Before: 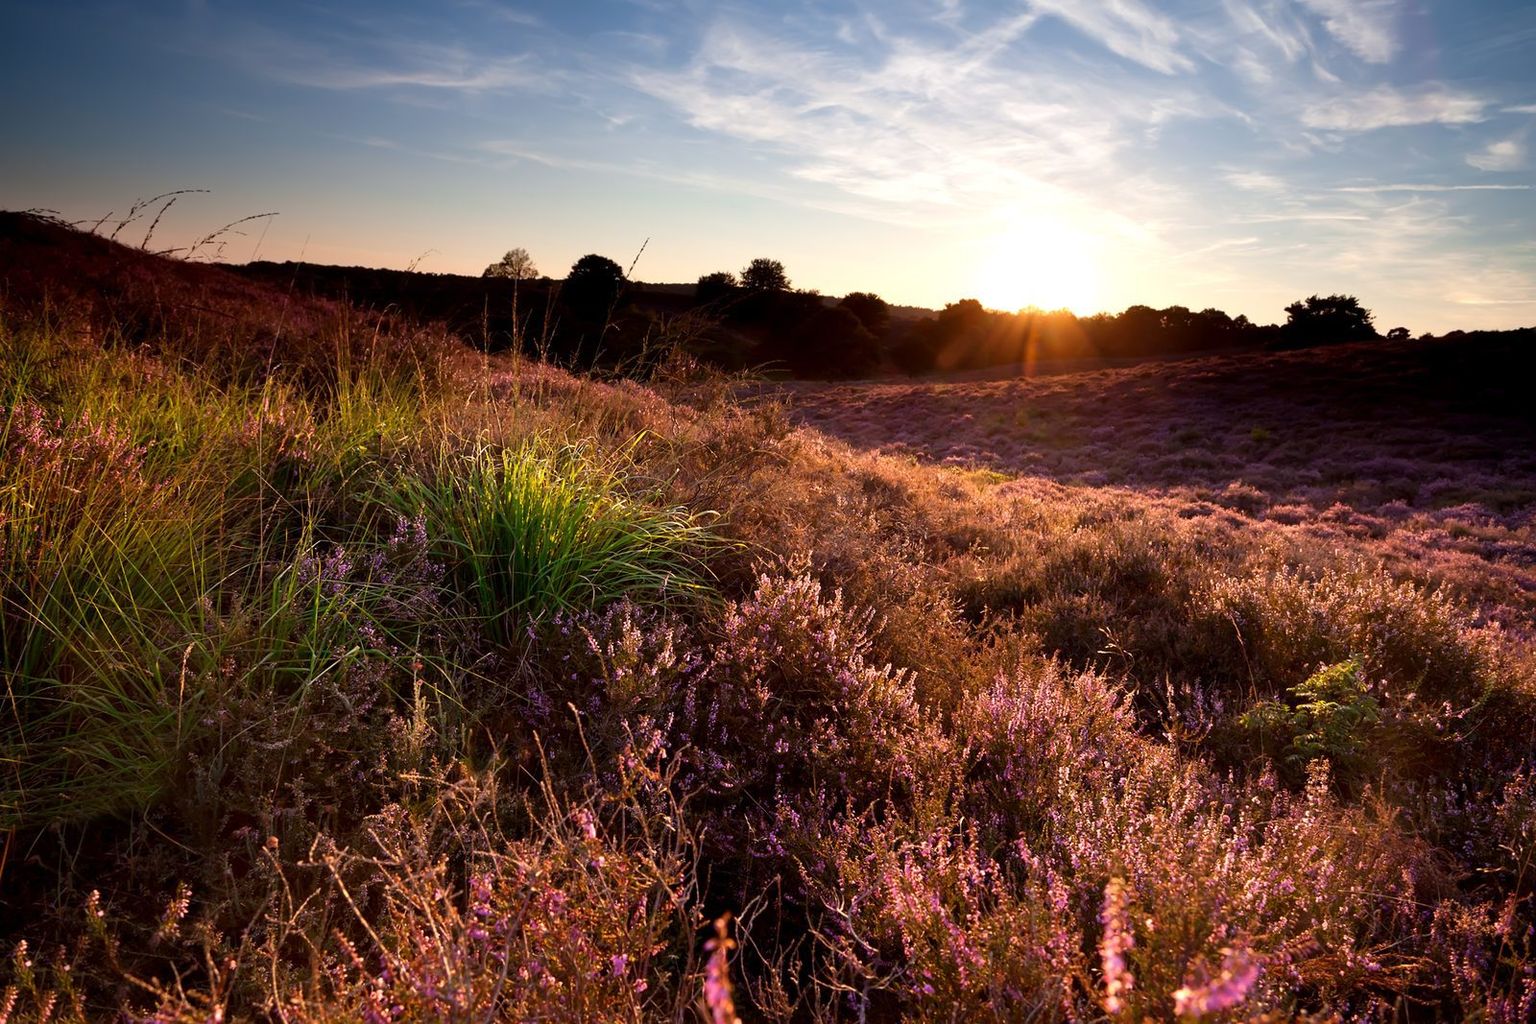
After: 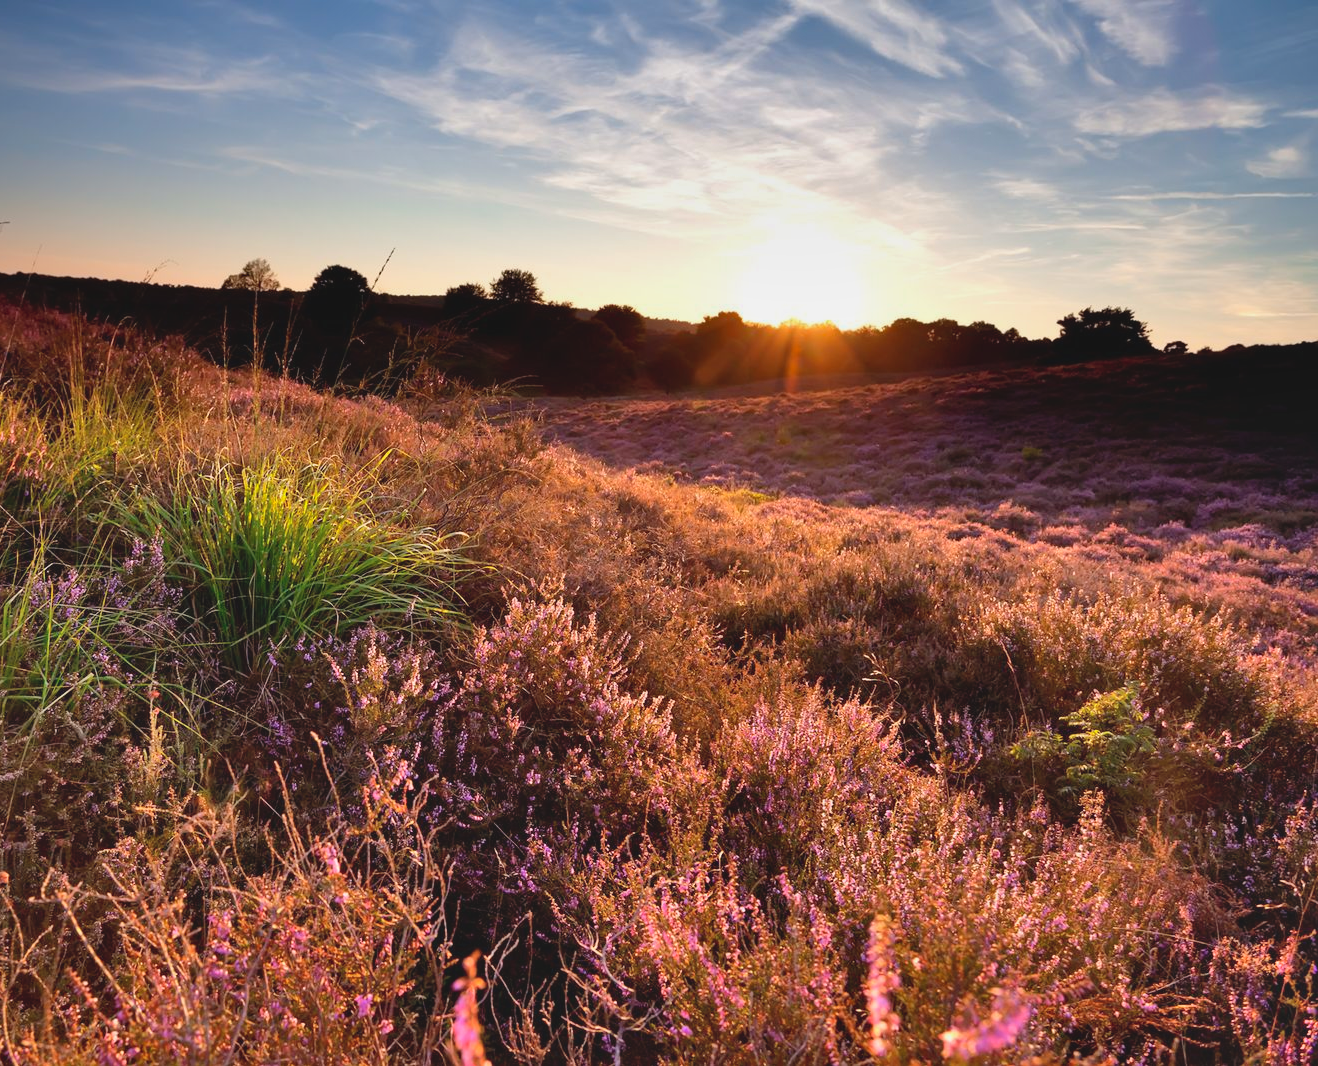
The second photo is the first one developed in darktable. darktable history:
crop: left 17.578%, bottom 0.037%
contrast brightness saturation: contrast -0.094, brightness 0.052, saturation 0.082
shadows and highlights: shadows 58.61, highlights -60.42, shadows color adjustment 97.99%, highlights color adjustment 57.84%, soften with gaussian
